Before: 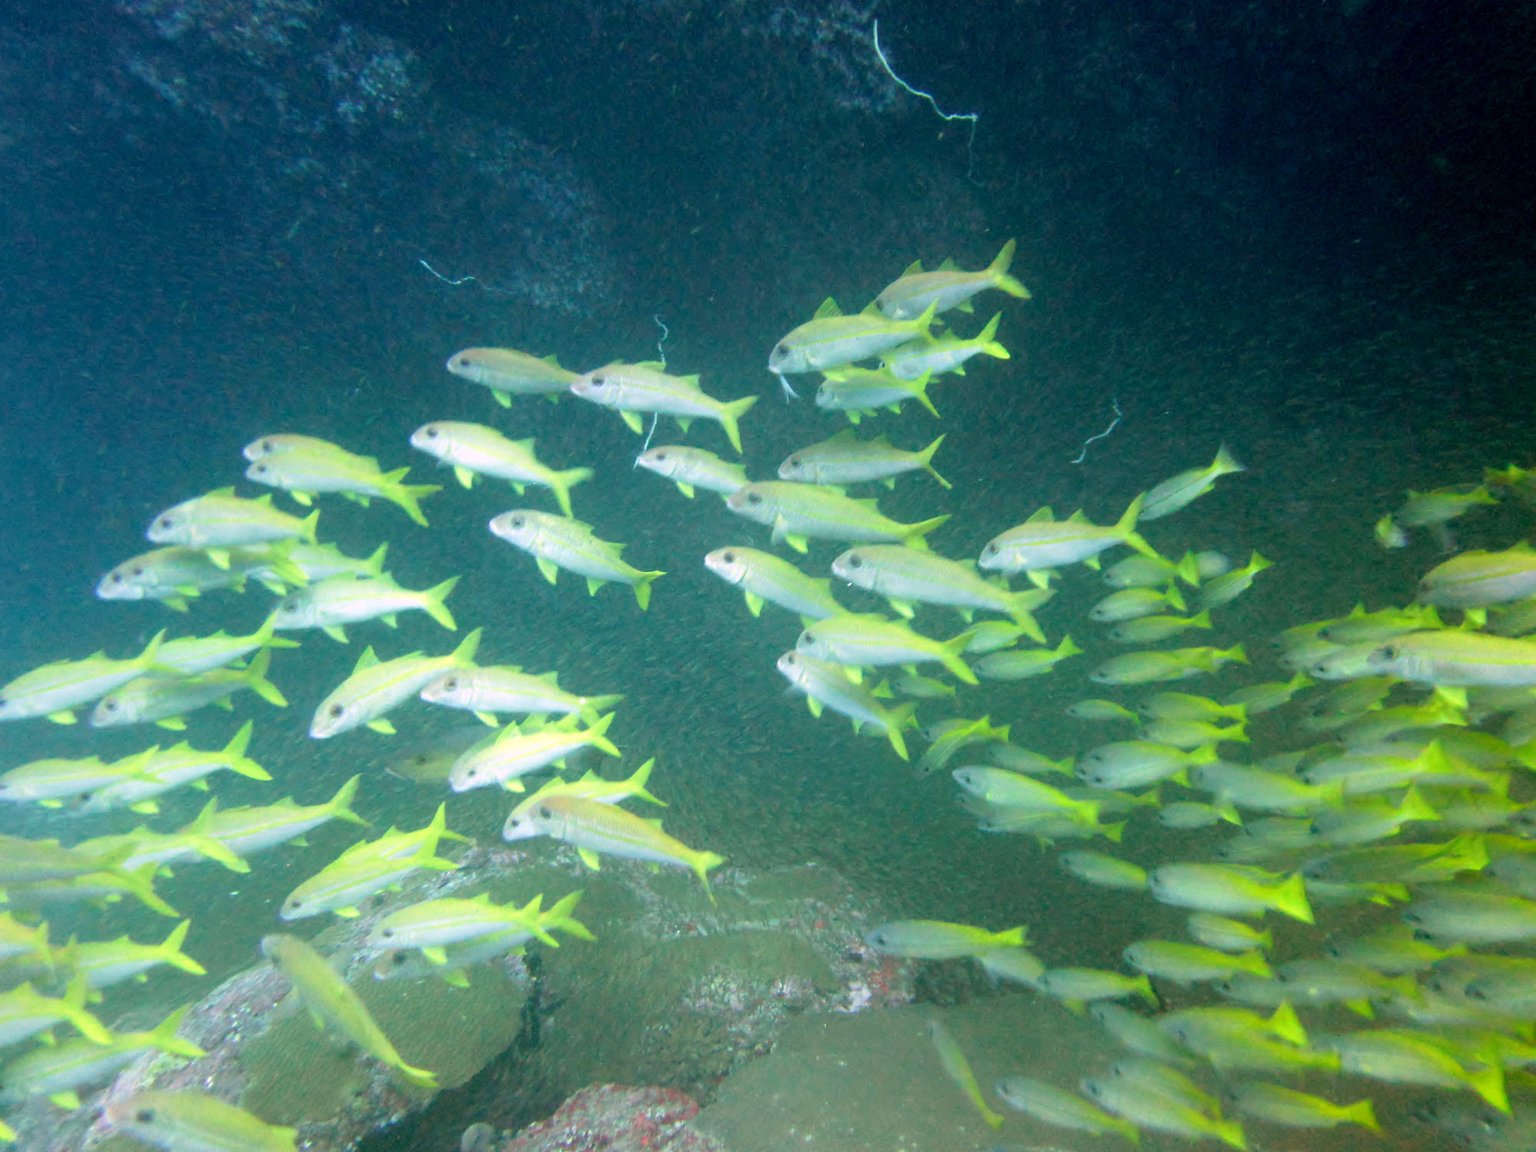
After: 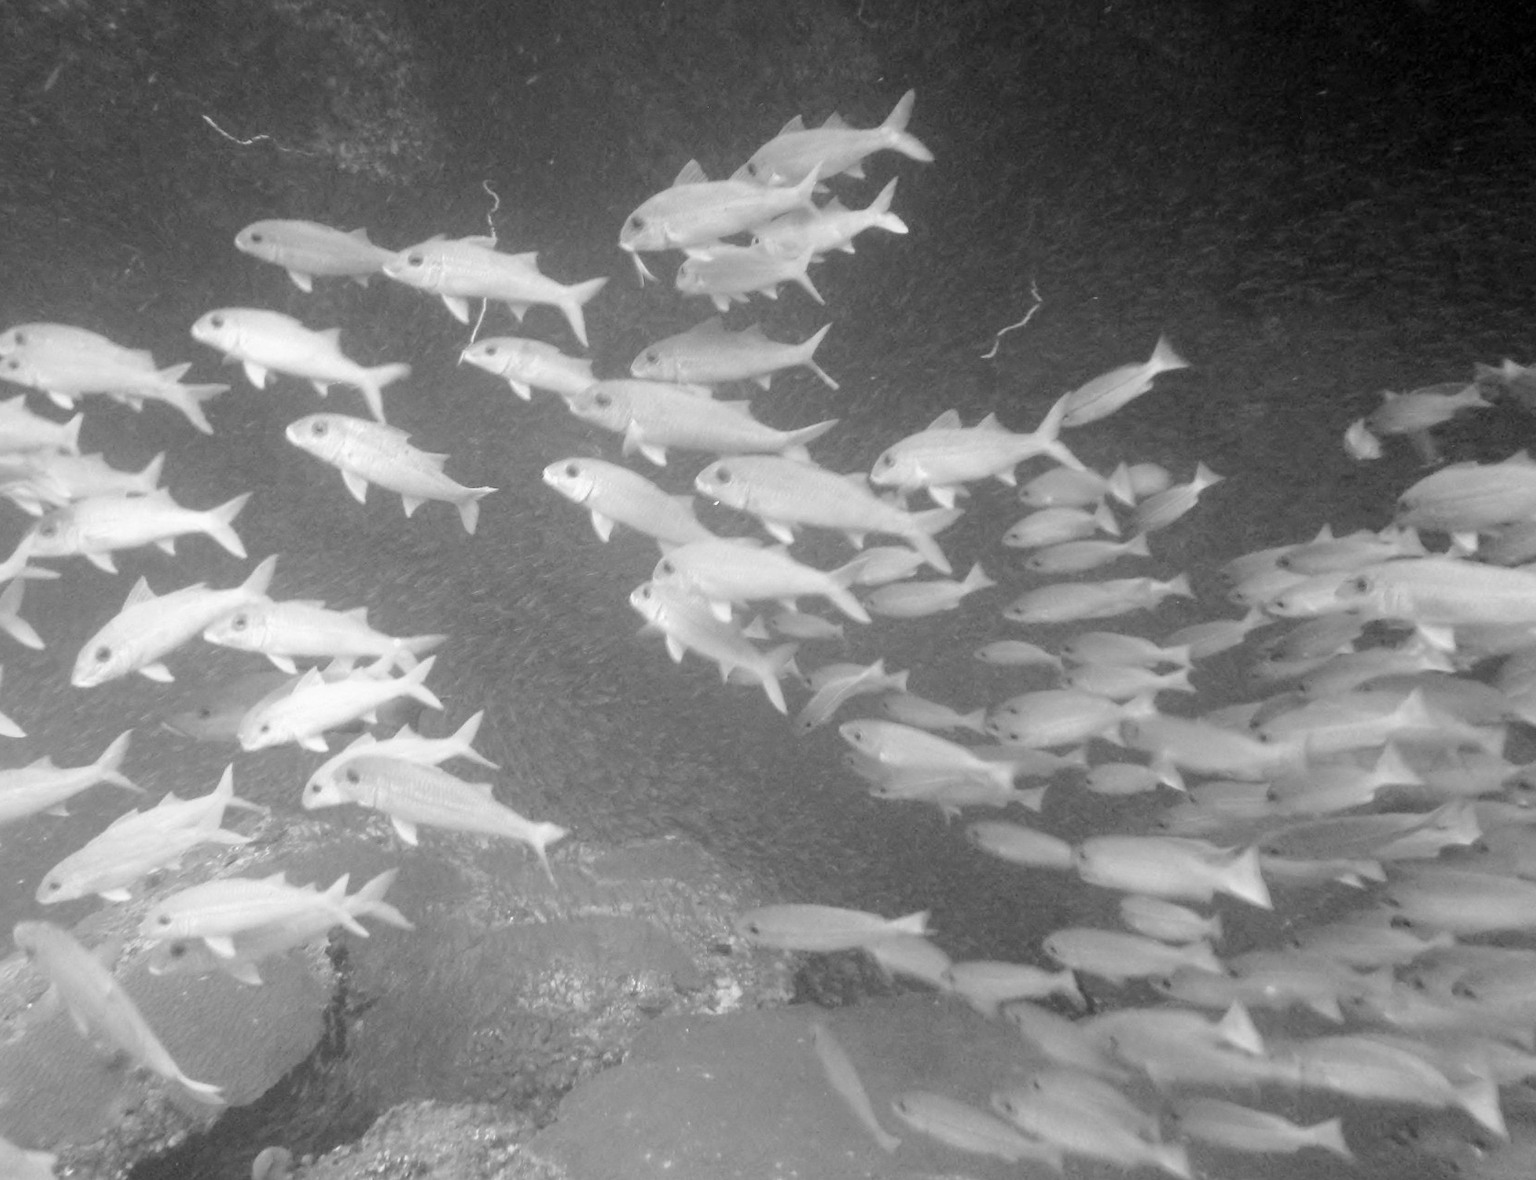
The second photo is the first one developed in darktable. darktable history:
color balance rgb: perceptual saturation grading › global saturation 25%, perceptual brilliance grading › mid-tones 10%, perceptual brilliance grading › shadows 15%, global vibrance 20%
crop: left 16.315%, top 14.246%
monochrome: on, module defaults
